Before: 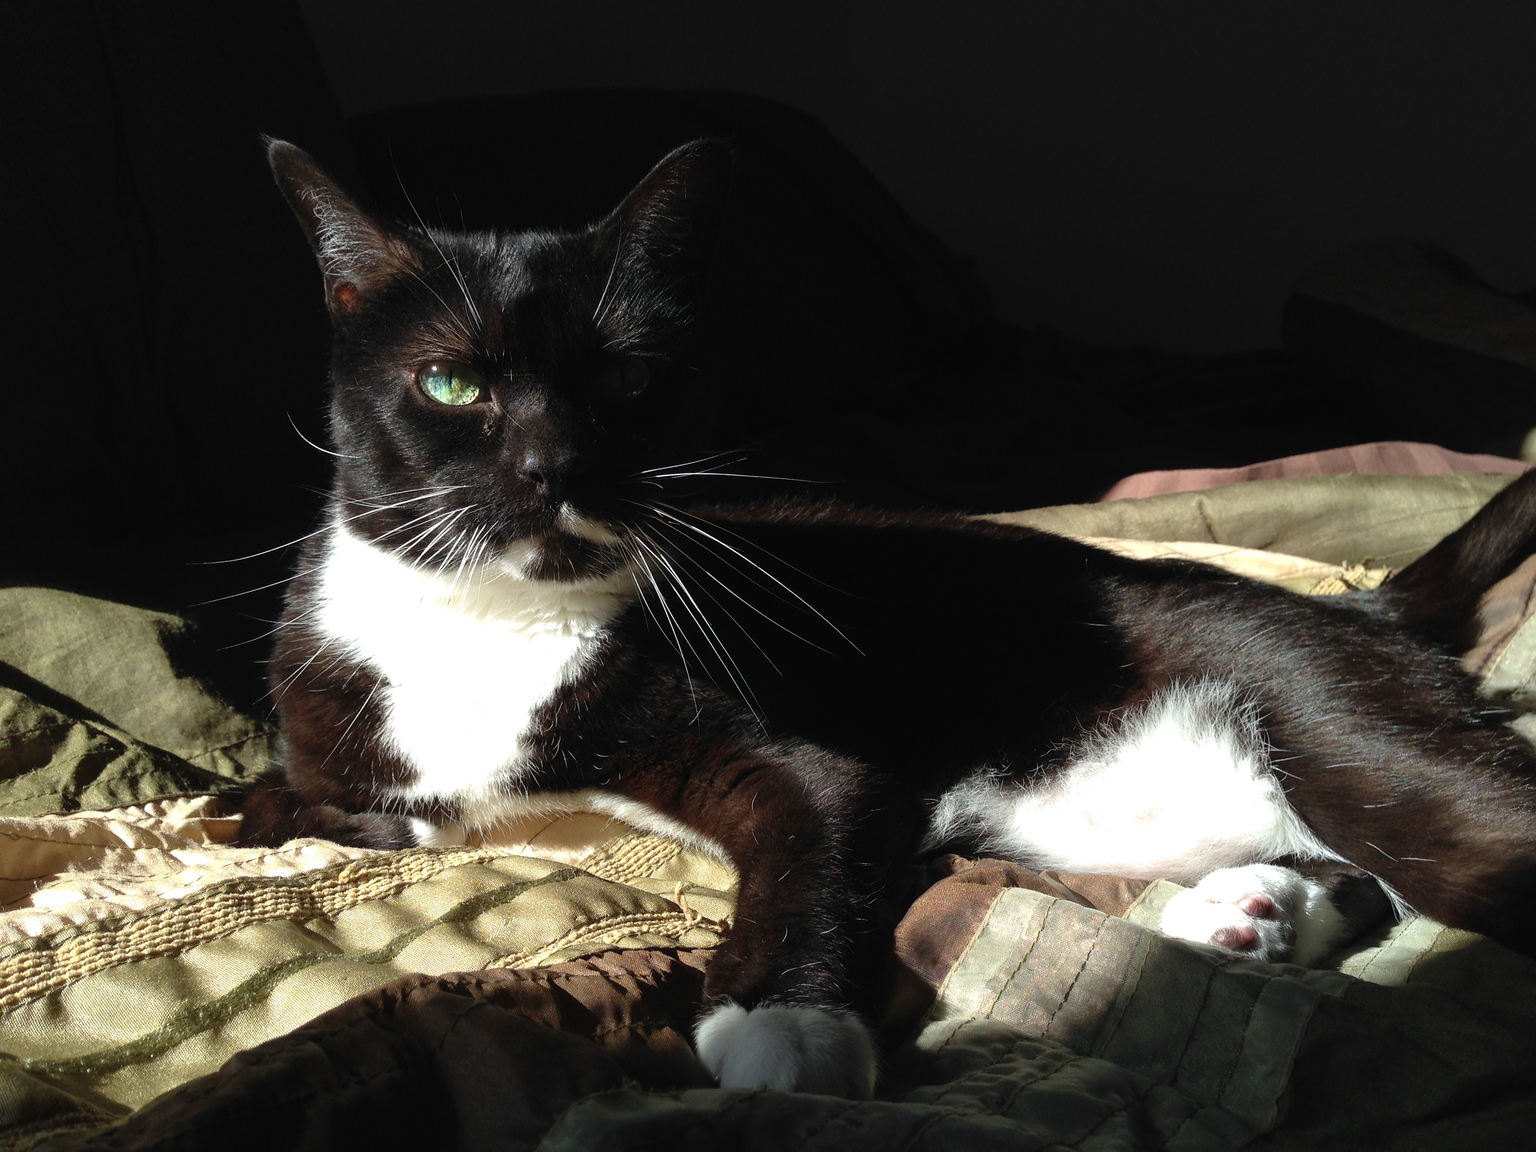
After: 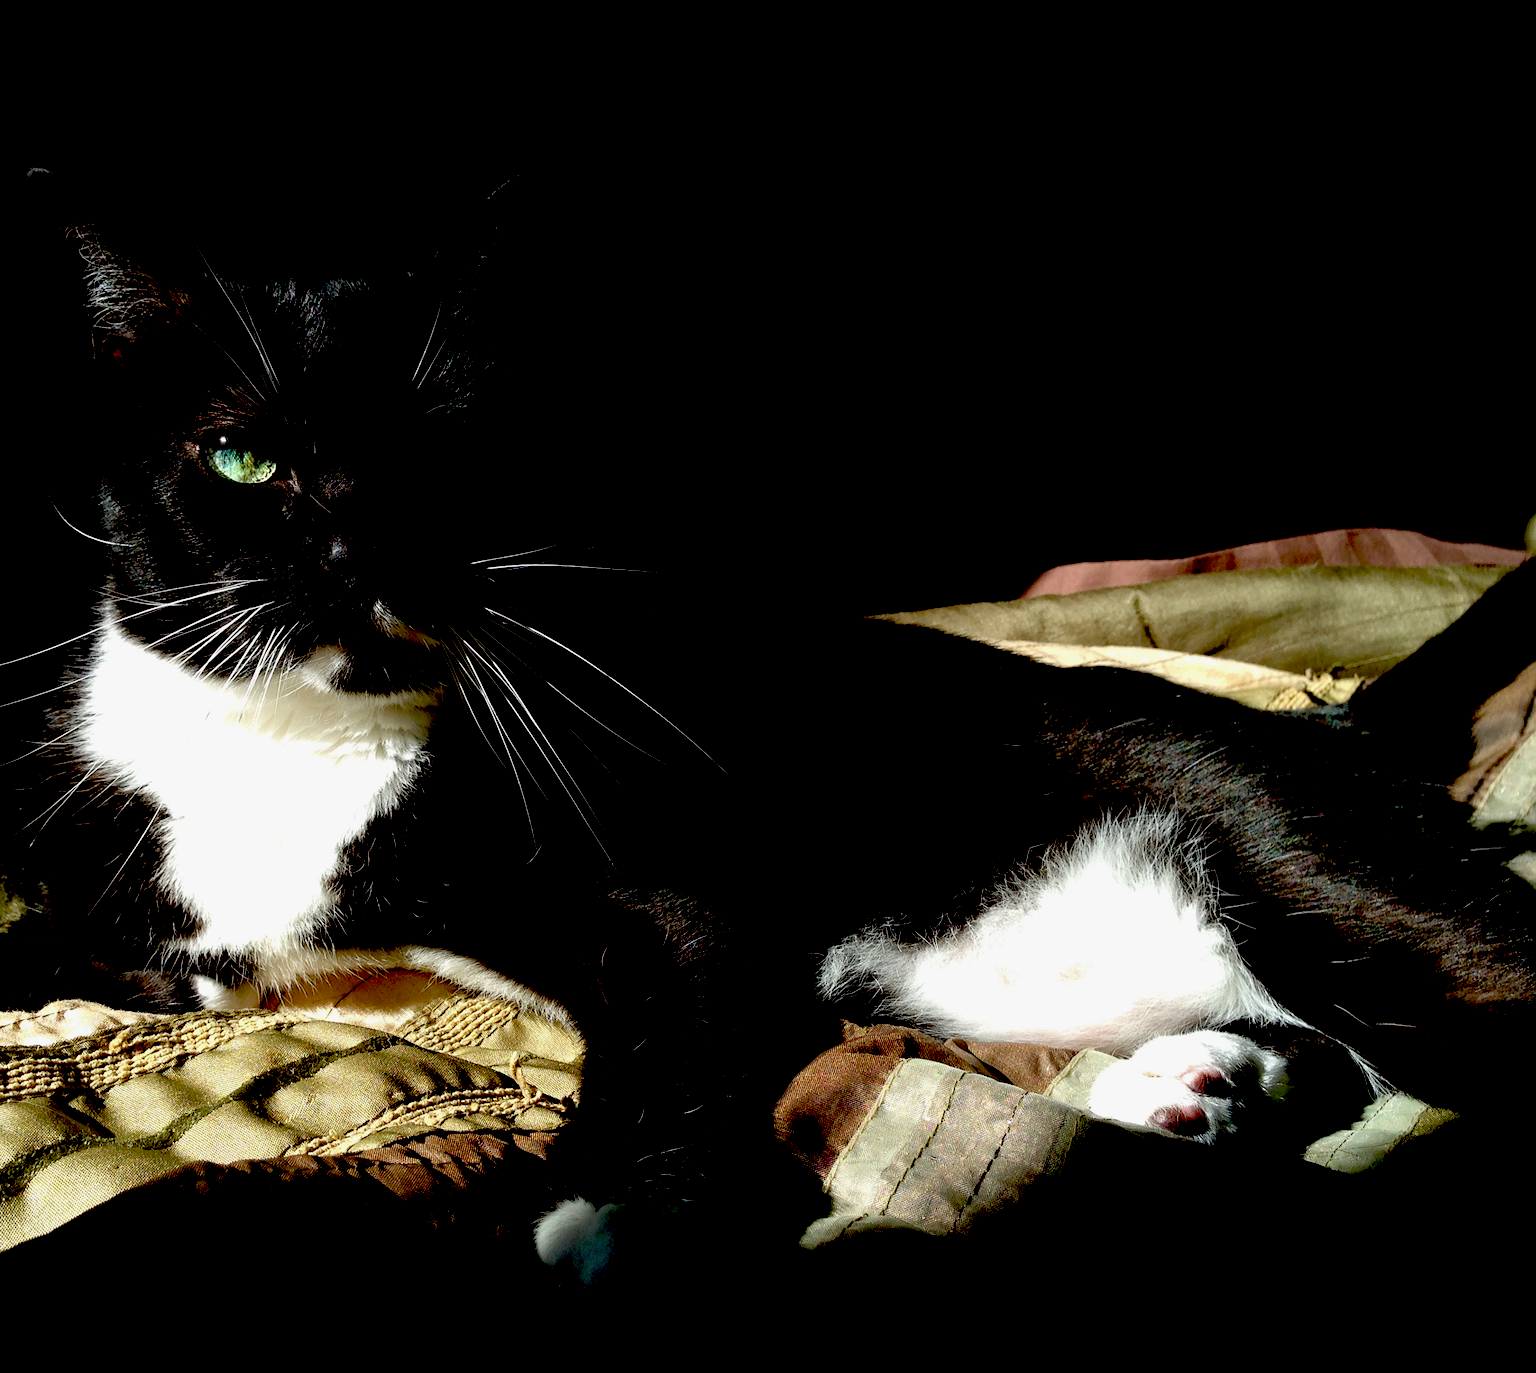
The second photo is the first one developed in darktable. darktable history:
crop: left 16.145%
exposure: black level correction 0.1, exposure -0.092 EV, compensate highlight preservation false
